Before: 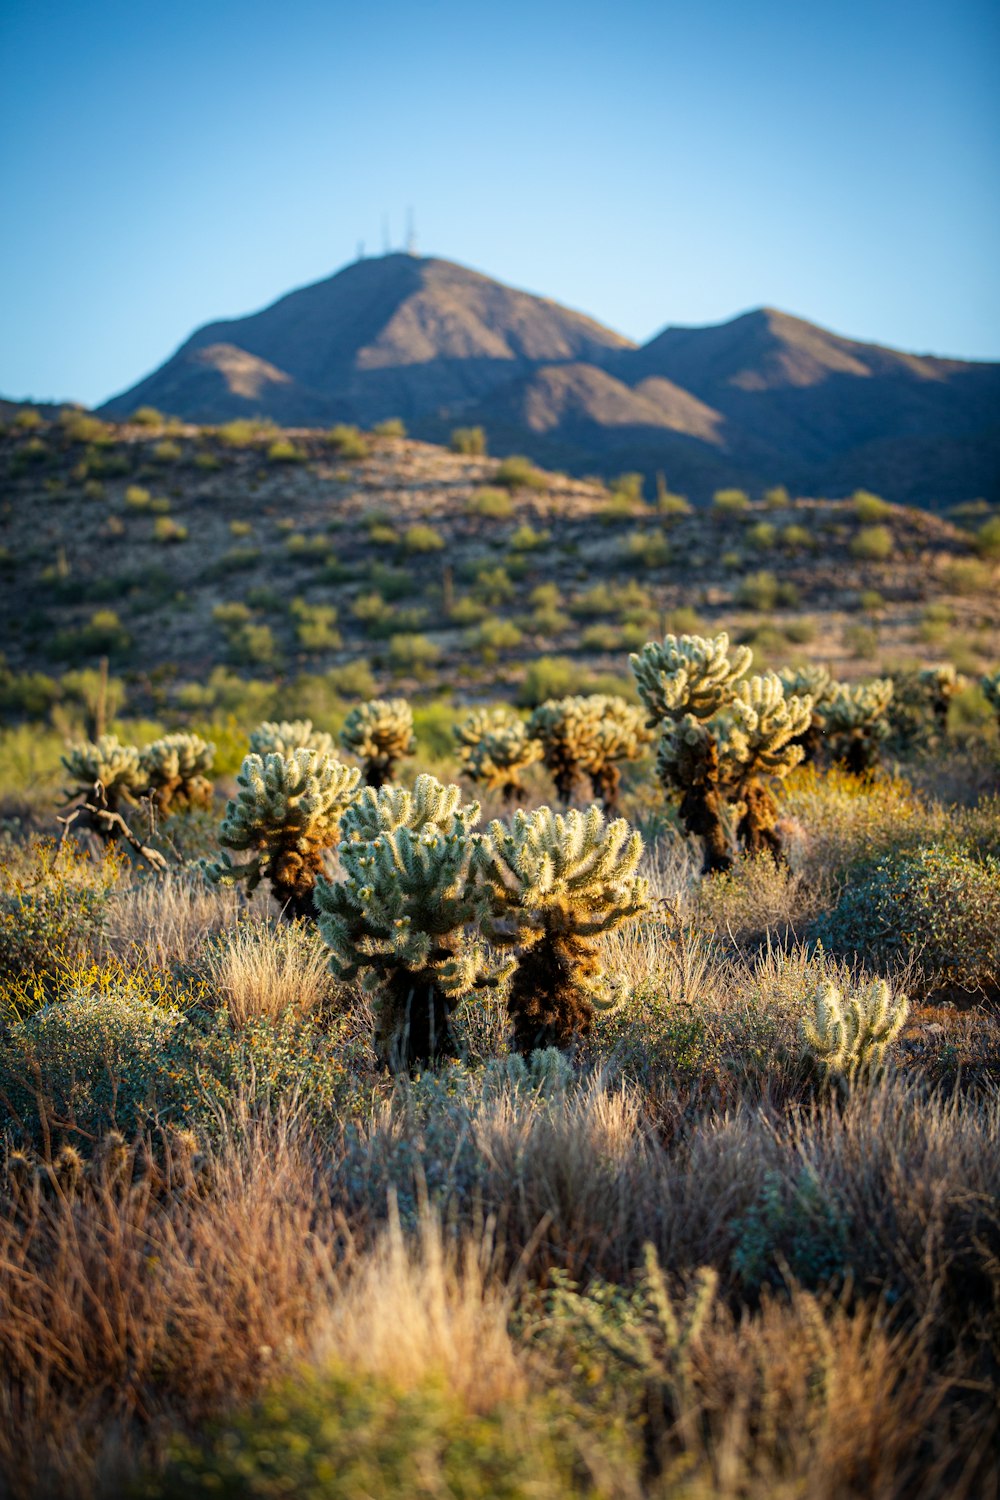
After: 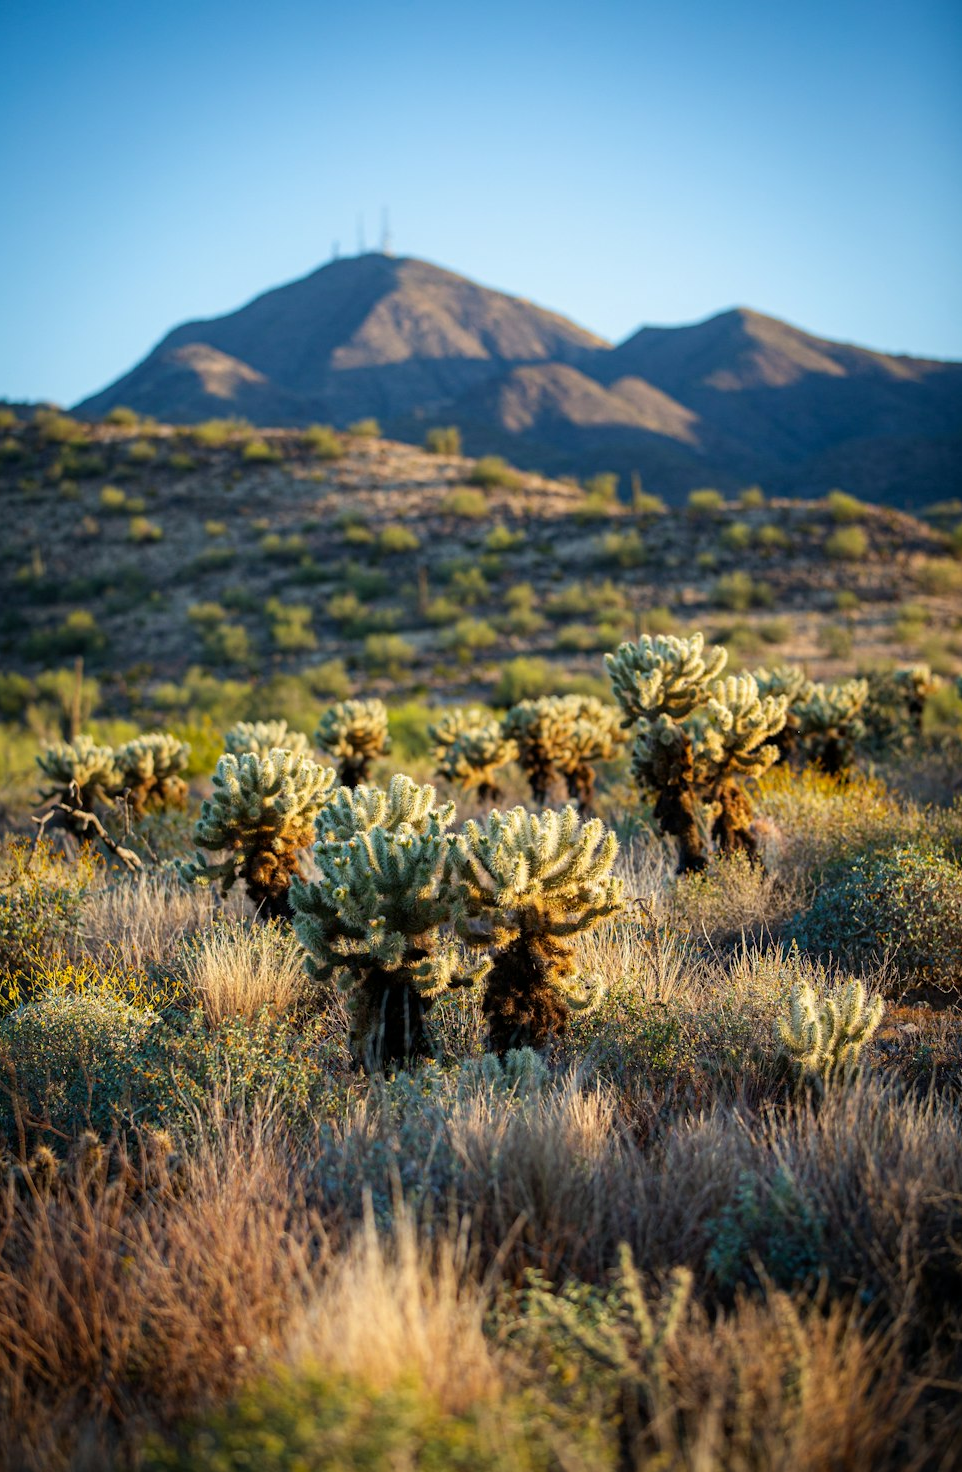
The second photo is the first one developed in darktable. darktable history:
crop and rotate: left 2.537%, right 1.196%, bottom 1.842%
